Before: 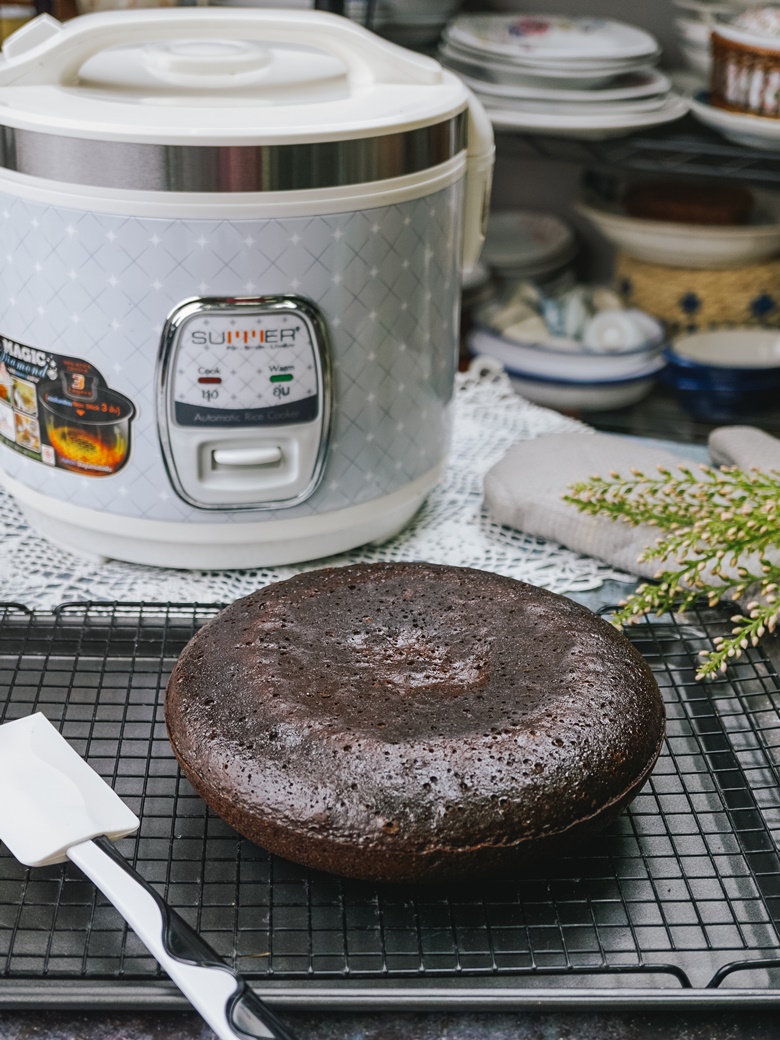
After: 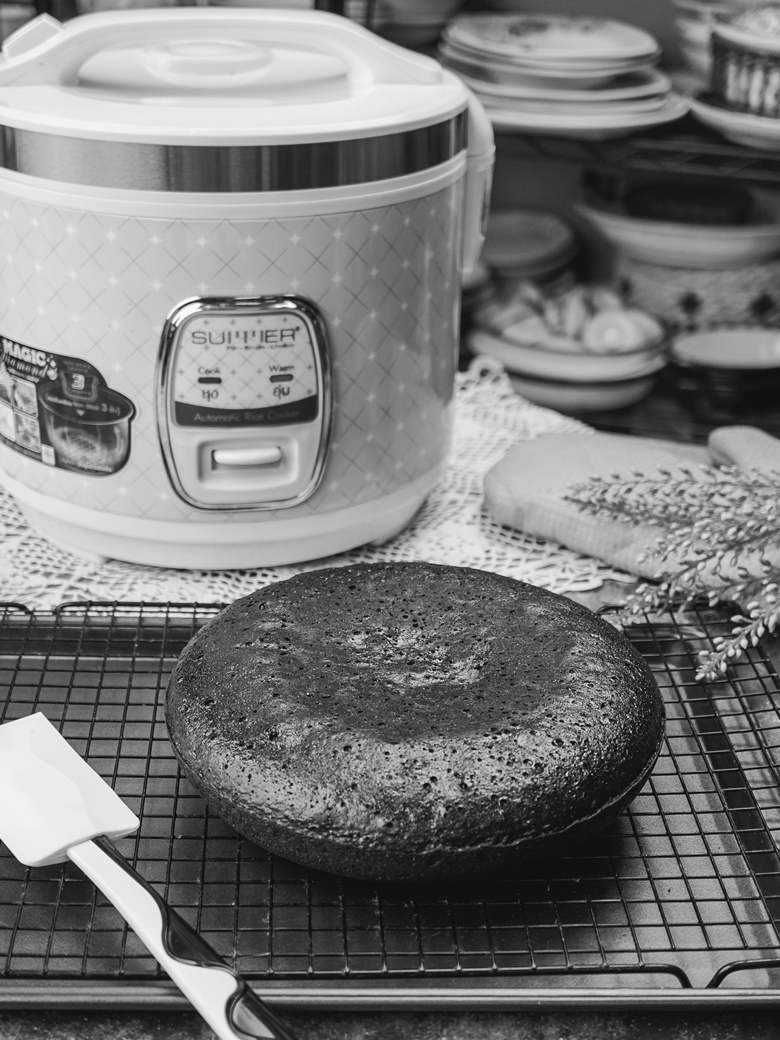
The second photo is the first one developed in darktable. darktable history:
monochrome: a -6.99, b 35.61, size 1.4
velvia: on, module defaults
white balance: red 1.138, green 0.996, blue 0.812
